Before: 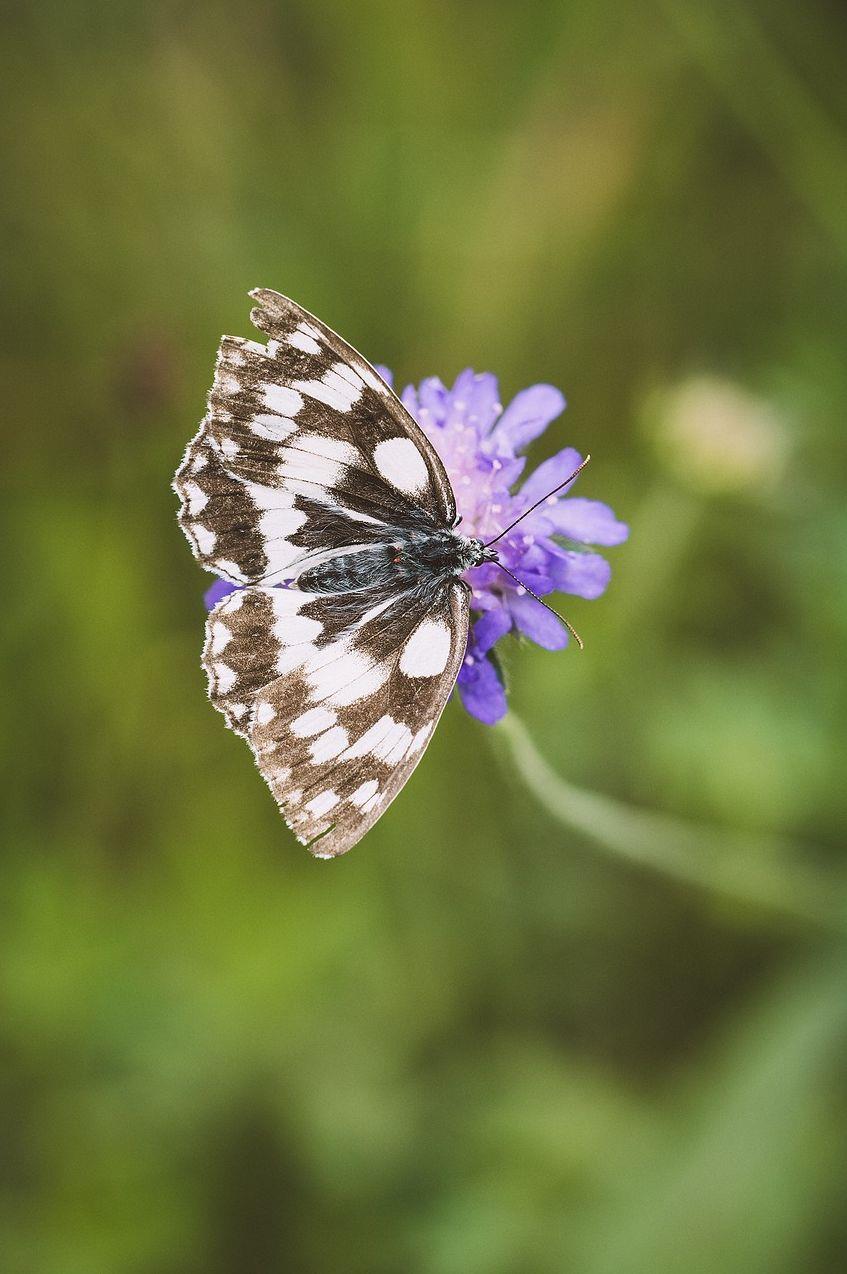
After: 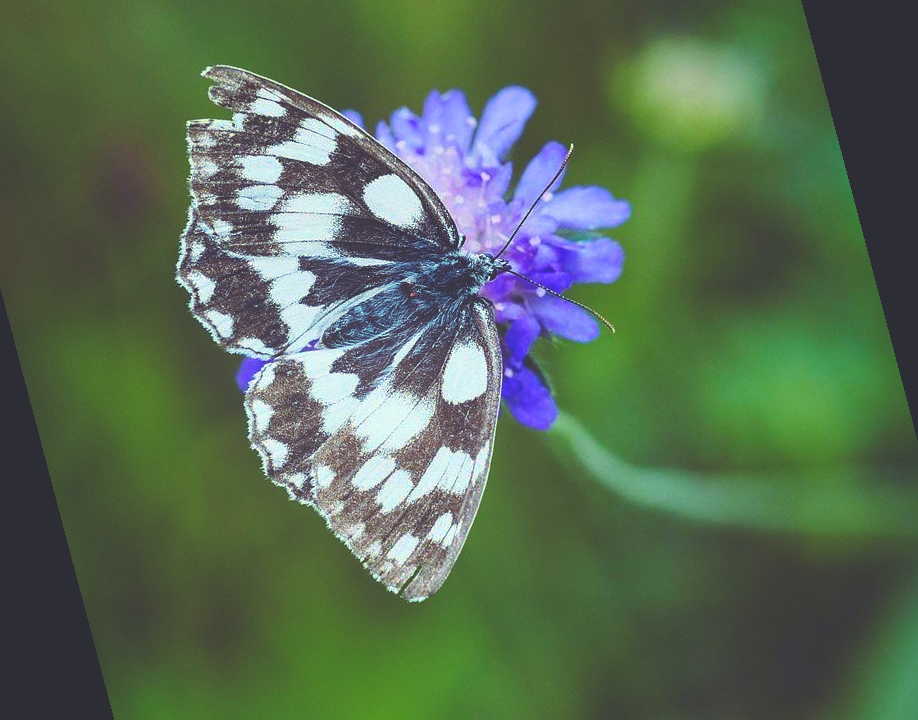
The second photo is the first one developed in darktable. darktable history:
rotate and perspective: rotation -14.8°, crop left 0.1, crop right 0.903, crop top 0.25, crop bottom 0.748
color balance rgb: linear chroma grading › global chroma 15%, perceptual saturation grading › global saturation 30%
rgb curve: curves: ch0 [(0, 0.186) (0.314, 0.284) (0.576, 0.466) (0.805, 0.691) (0.936, 0.886)]; ch1 [(0, 0.186) (0.314, 0.284) (0.581, 0.534) (0.771, 0.746) (0.936, 0.958)]; ch2 [(0, 0.216) (0.275, 0.39) (1, 1)], mode RGB, independent channels, compensate middle gray true, preserve colors none
bloom: size 13.65%, threshold 98.39%, strength 4.82%
